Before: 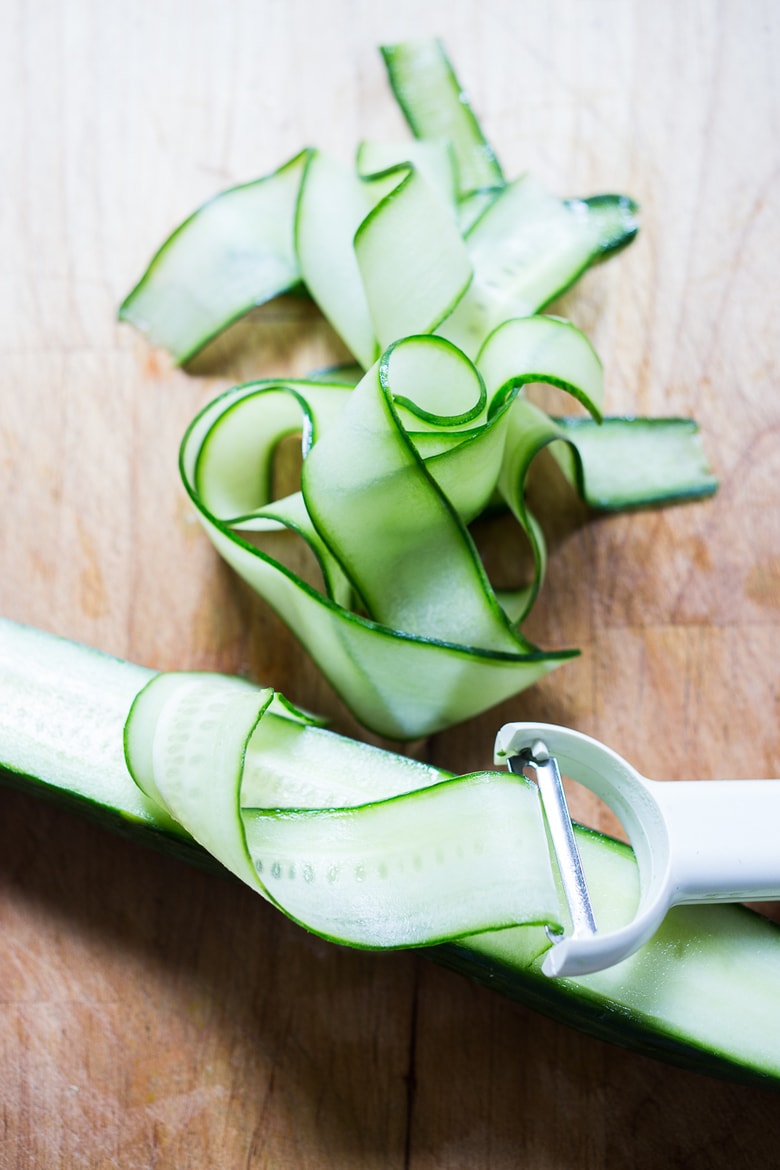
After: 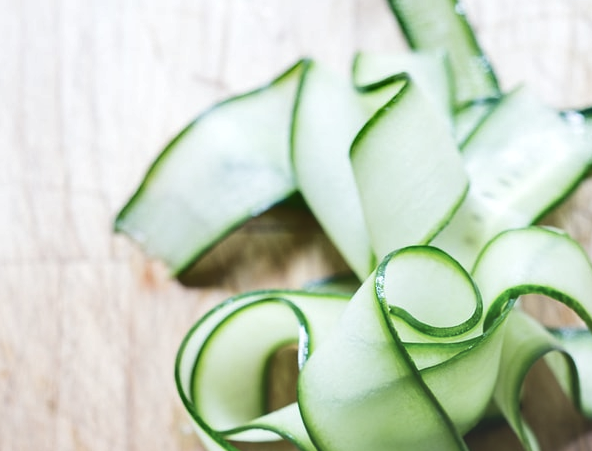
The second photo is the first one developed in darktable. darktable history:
exposure: exposure 0.756 EV, compensate highlight preservation false
shadows and highlights: soften with gaussian
crop: left 0.546%, top 7.647%, right 23.534%, bottom 53.796%
contrast brightness saturation: contrast -0.259, saturation -0.428
